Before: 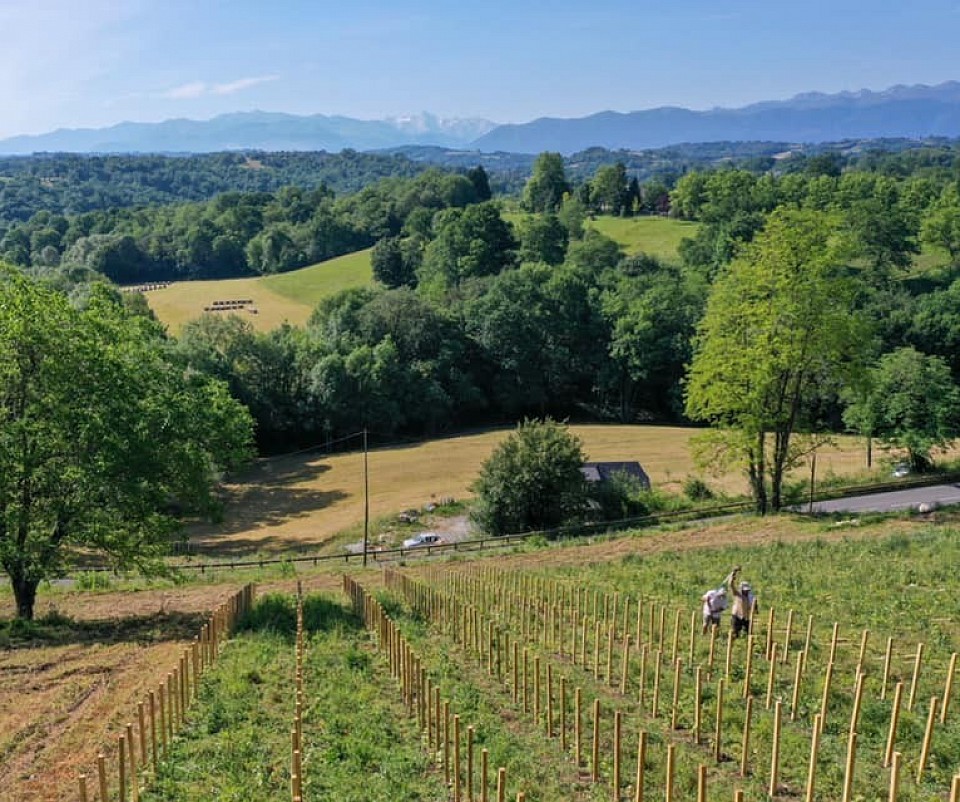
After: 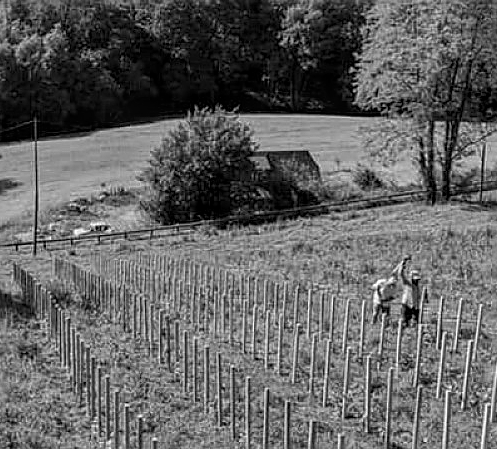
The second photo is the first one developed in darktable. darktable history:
local contrast: detail 130%
monochrome: on, module defaults
haze removal: compatibility mode true, adaptive false
color balance: lift [1, 1.015, 1.004, 0.985], gamma [1, 0.958, 0.971, 1.042], gain [1, 0.956, 0.977, 1.044]
contrast equalizer: y [[0.5, 0.488, 0.462, 0.461, 0.491, 0.5], [0.5 ×6], [0.5 ×6], [0 ×6], [0 ×6]]
tone equalizer: on, module defaults
crop: left 34.479%, top 38.822%, right 13.718%, bottom 5.172%
sharpen: on, module defaults
